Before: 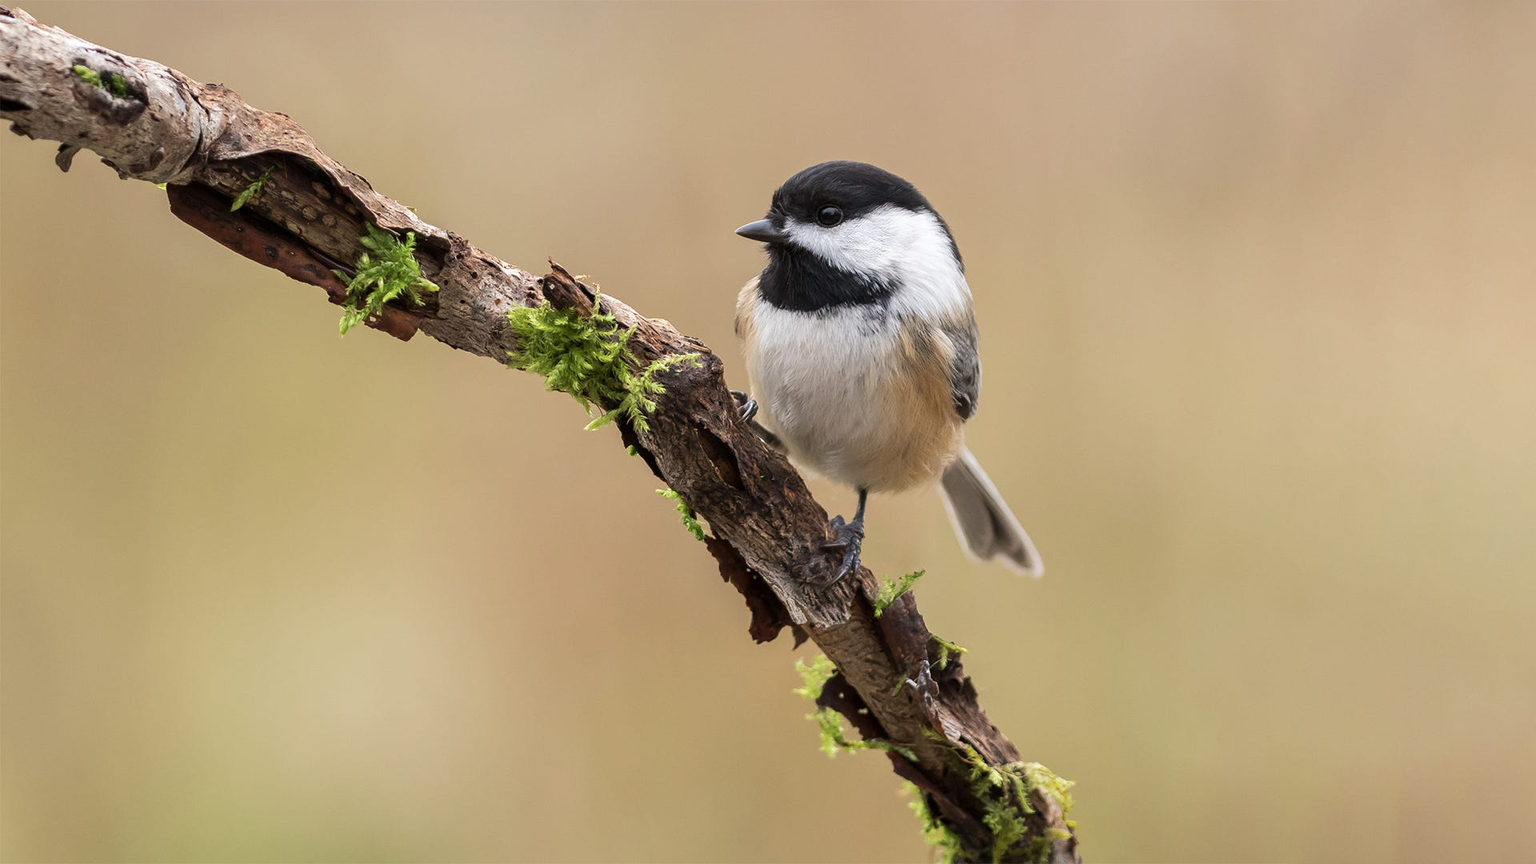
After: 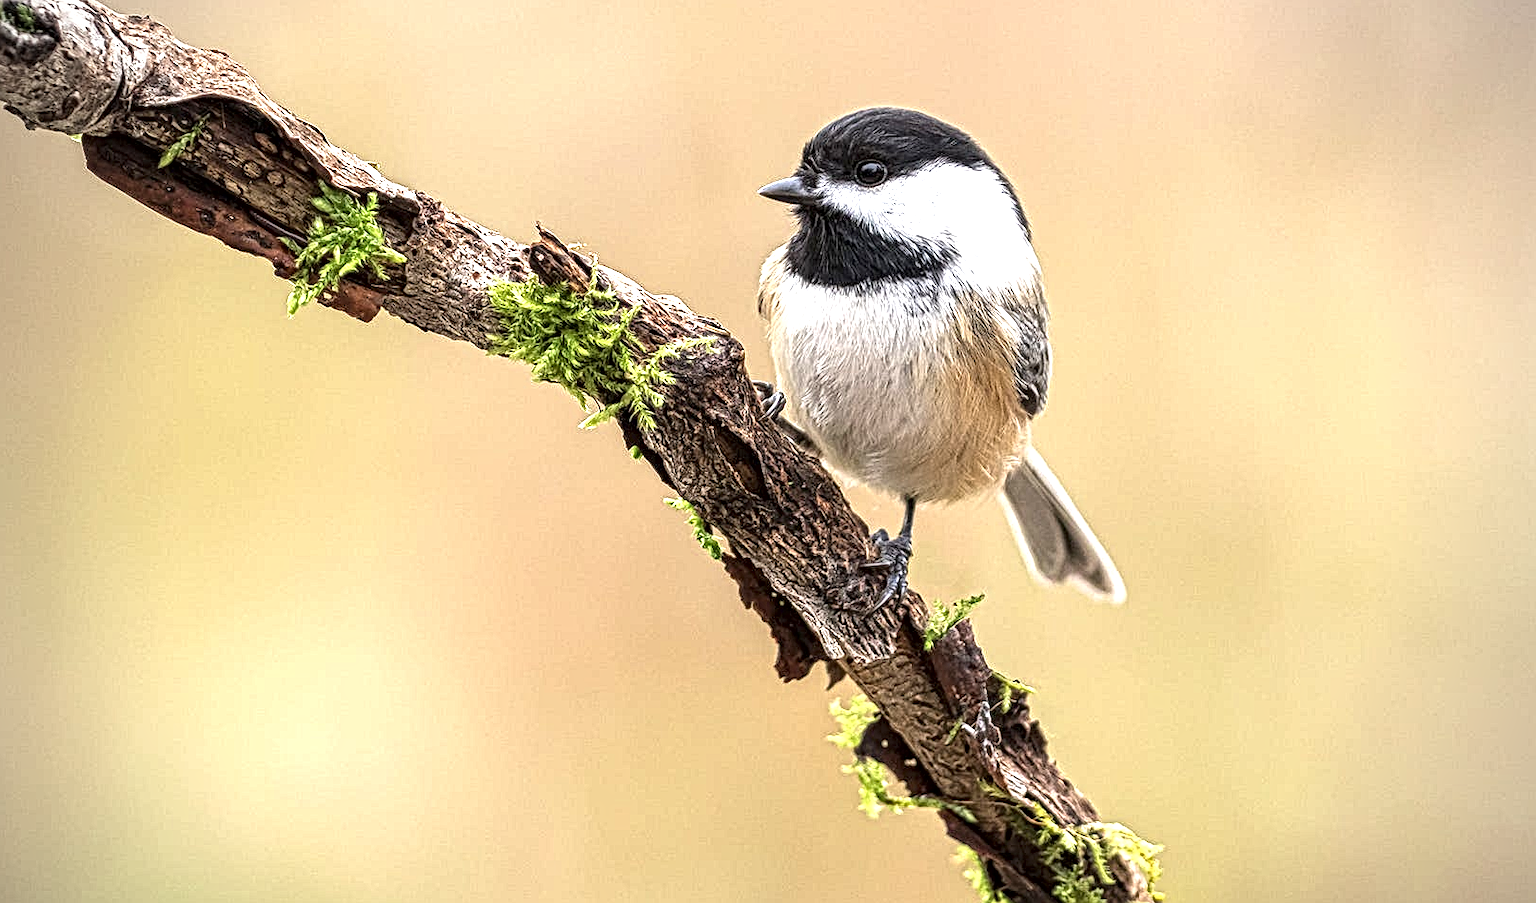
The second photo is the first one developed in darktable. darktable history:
local contrast: mode bilateral grid, contrast 20, coarseness 3, detail 298%, midtone range 0.2
vignetting: on, module defaults
levels: mode automatic
exposure: black level correction 0, exposure 0.892 EV, compensate highlight preservation false
crop: left 6.382%, top 8.226%, right 9.546%, bottom 3.869%
